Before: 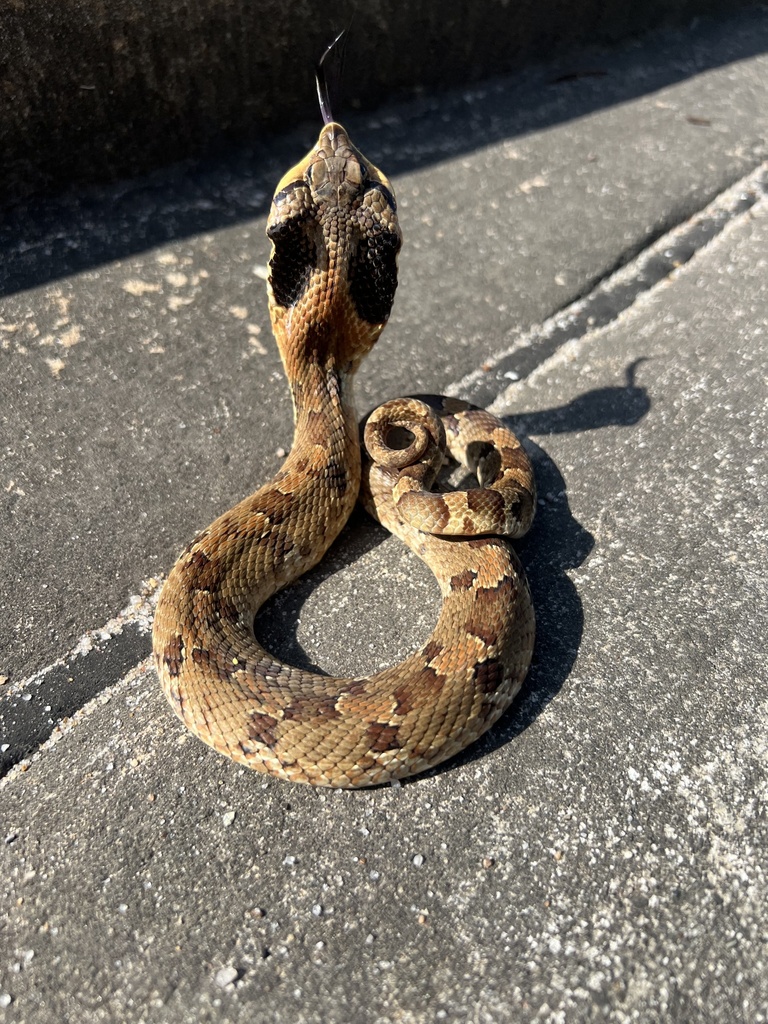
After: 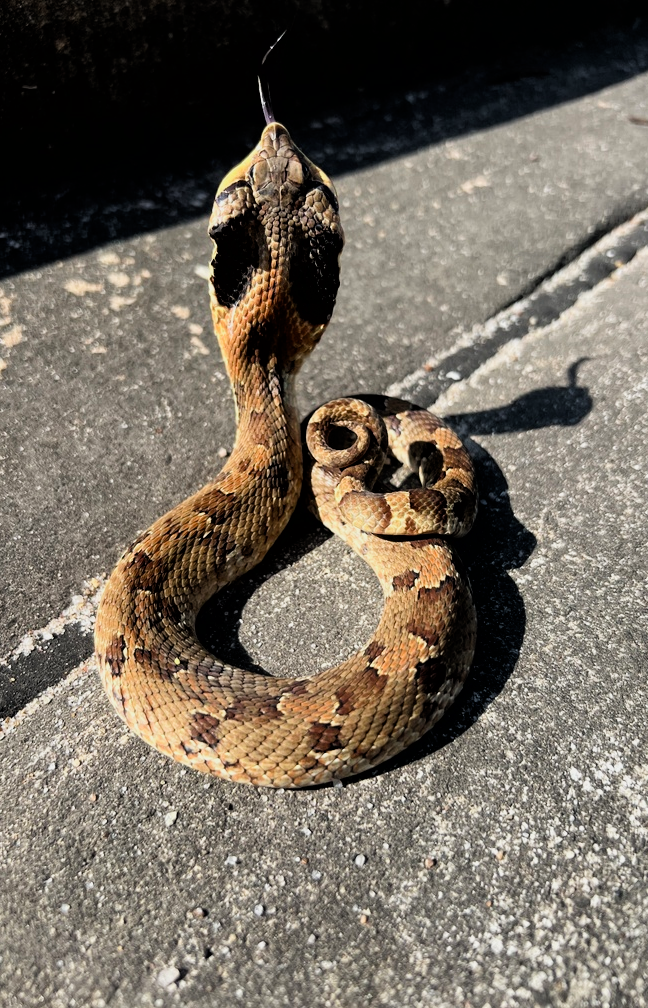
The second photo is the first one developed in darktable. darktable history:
crop: left 7.598%, right 7.873%
filmic rgb: black relative exposure -16 EV, white relative exposure 6.29 EV, hardness 5.1, contrast 1.35
